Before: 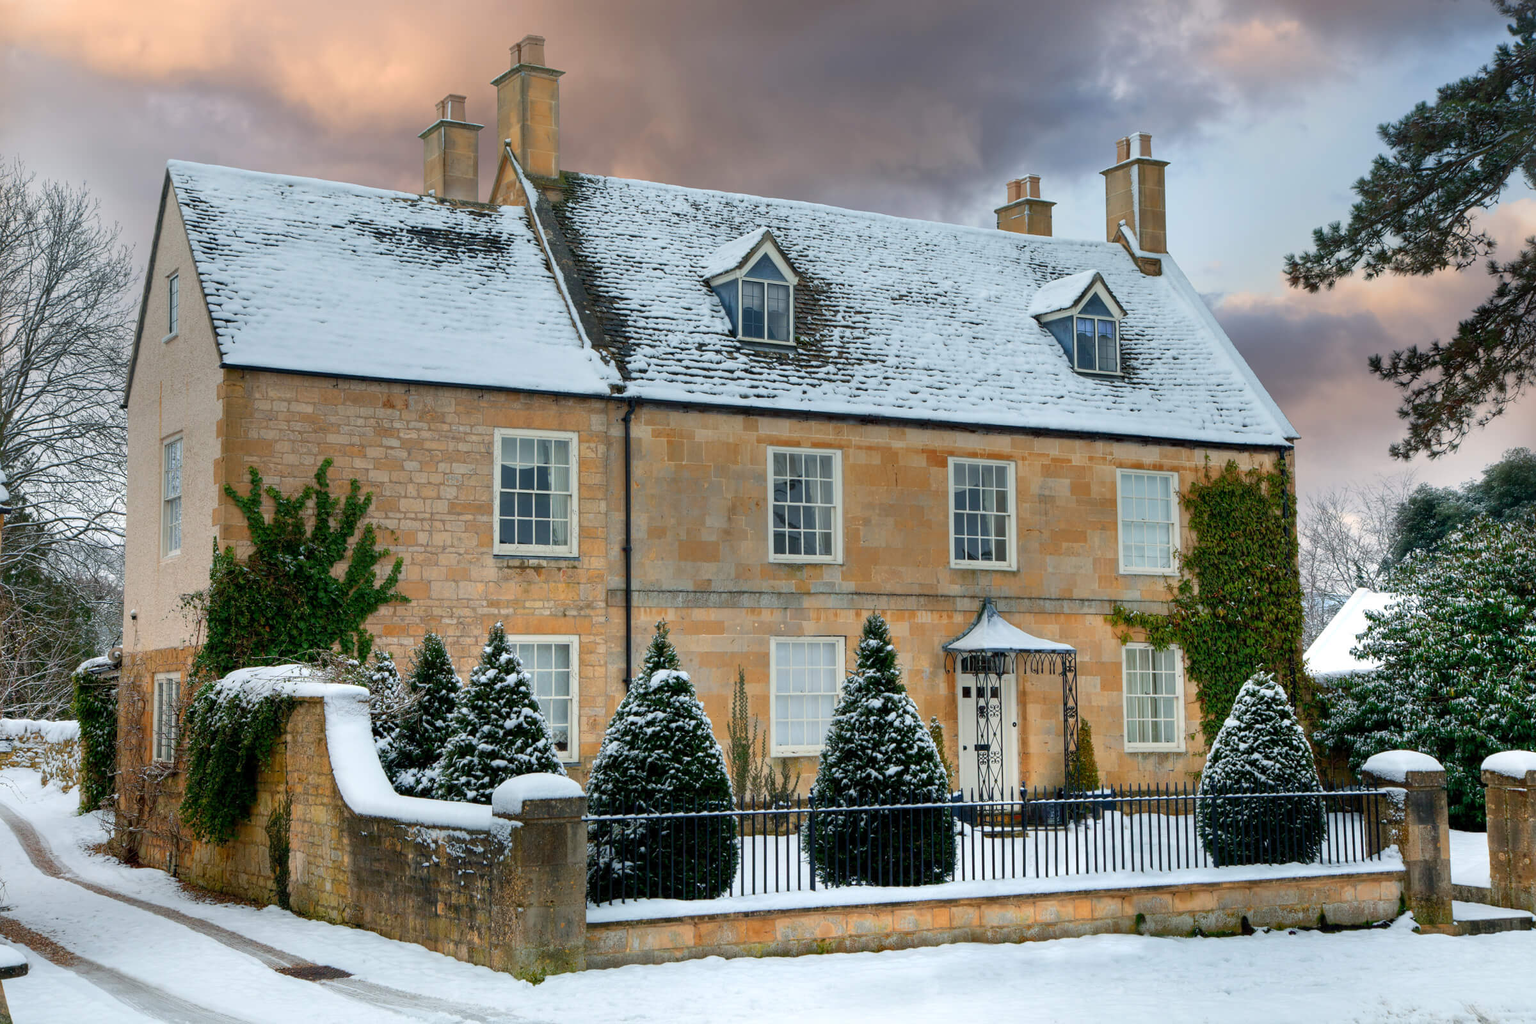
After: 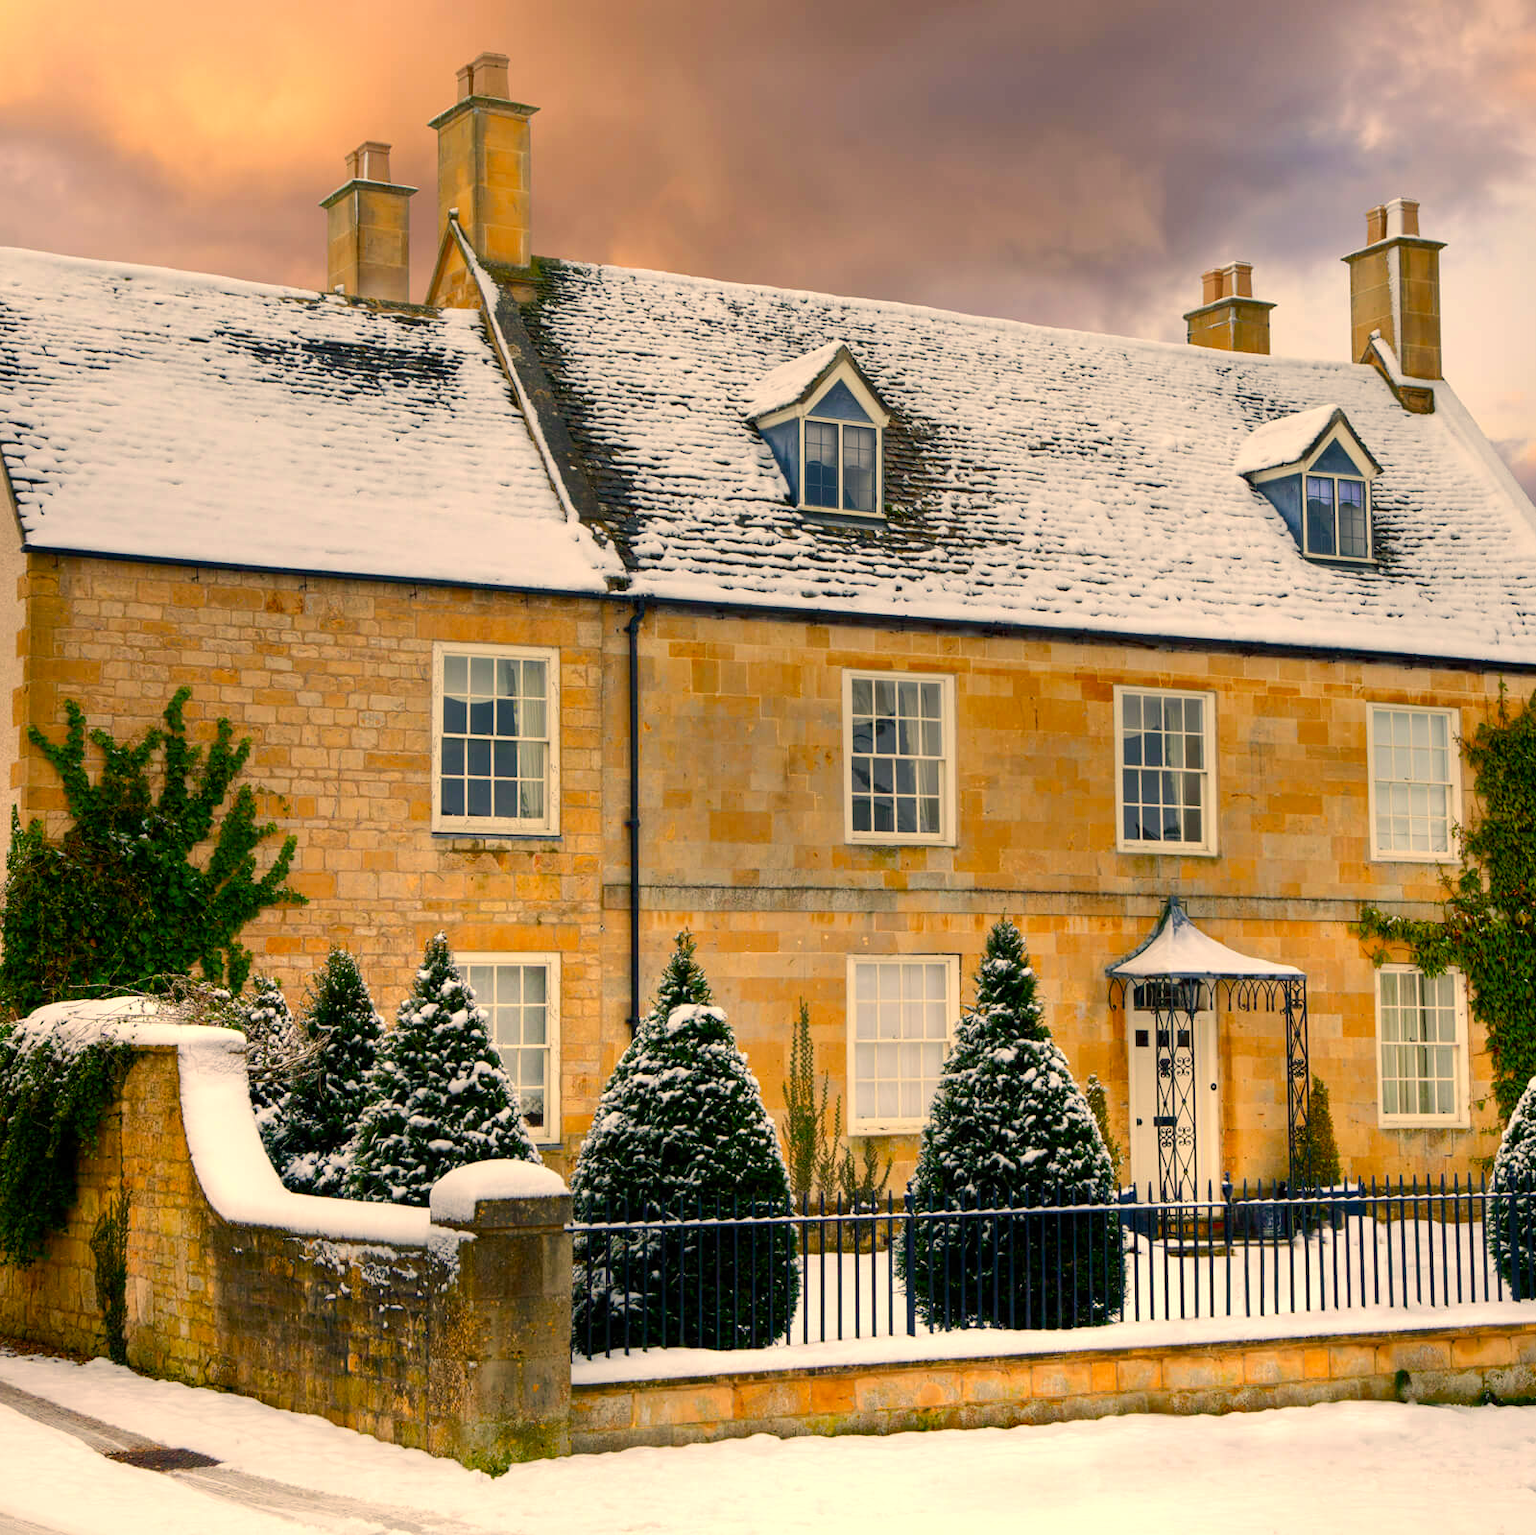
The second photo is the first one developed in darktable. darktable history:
color correction: highlights a* 15.01, highlights b* 30.87
crop and rotate: left 13.395%, right 19.915%
color balance rgb: perceptual saturation grading › global saturation 20%, perceptual saturation grading › highlights -25.044%, perceptual saturation grading › shadows 49.297%, perceptual brilliance grading › highlights 6.565%, perceptual brilliance grading › mid-tones 16.646%, perceptual brilliance grading › shadows -5.391%, global vibrance 10.016%
